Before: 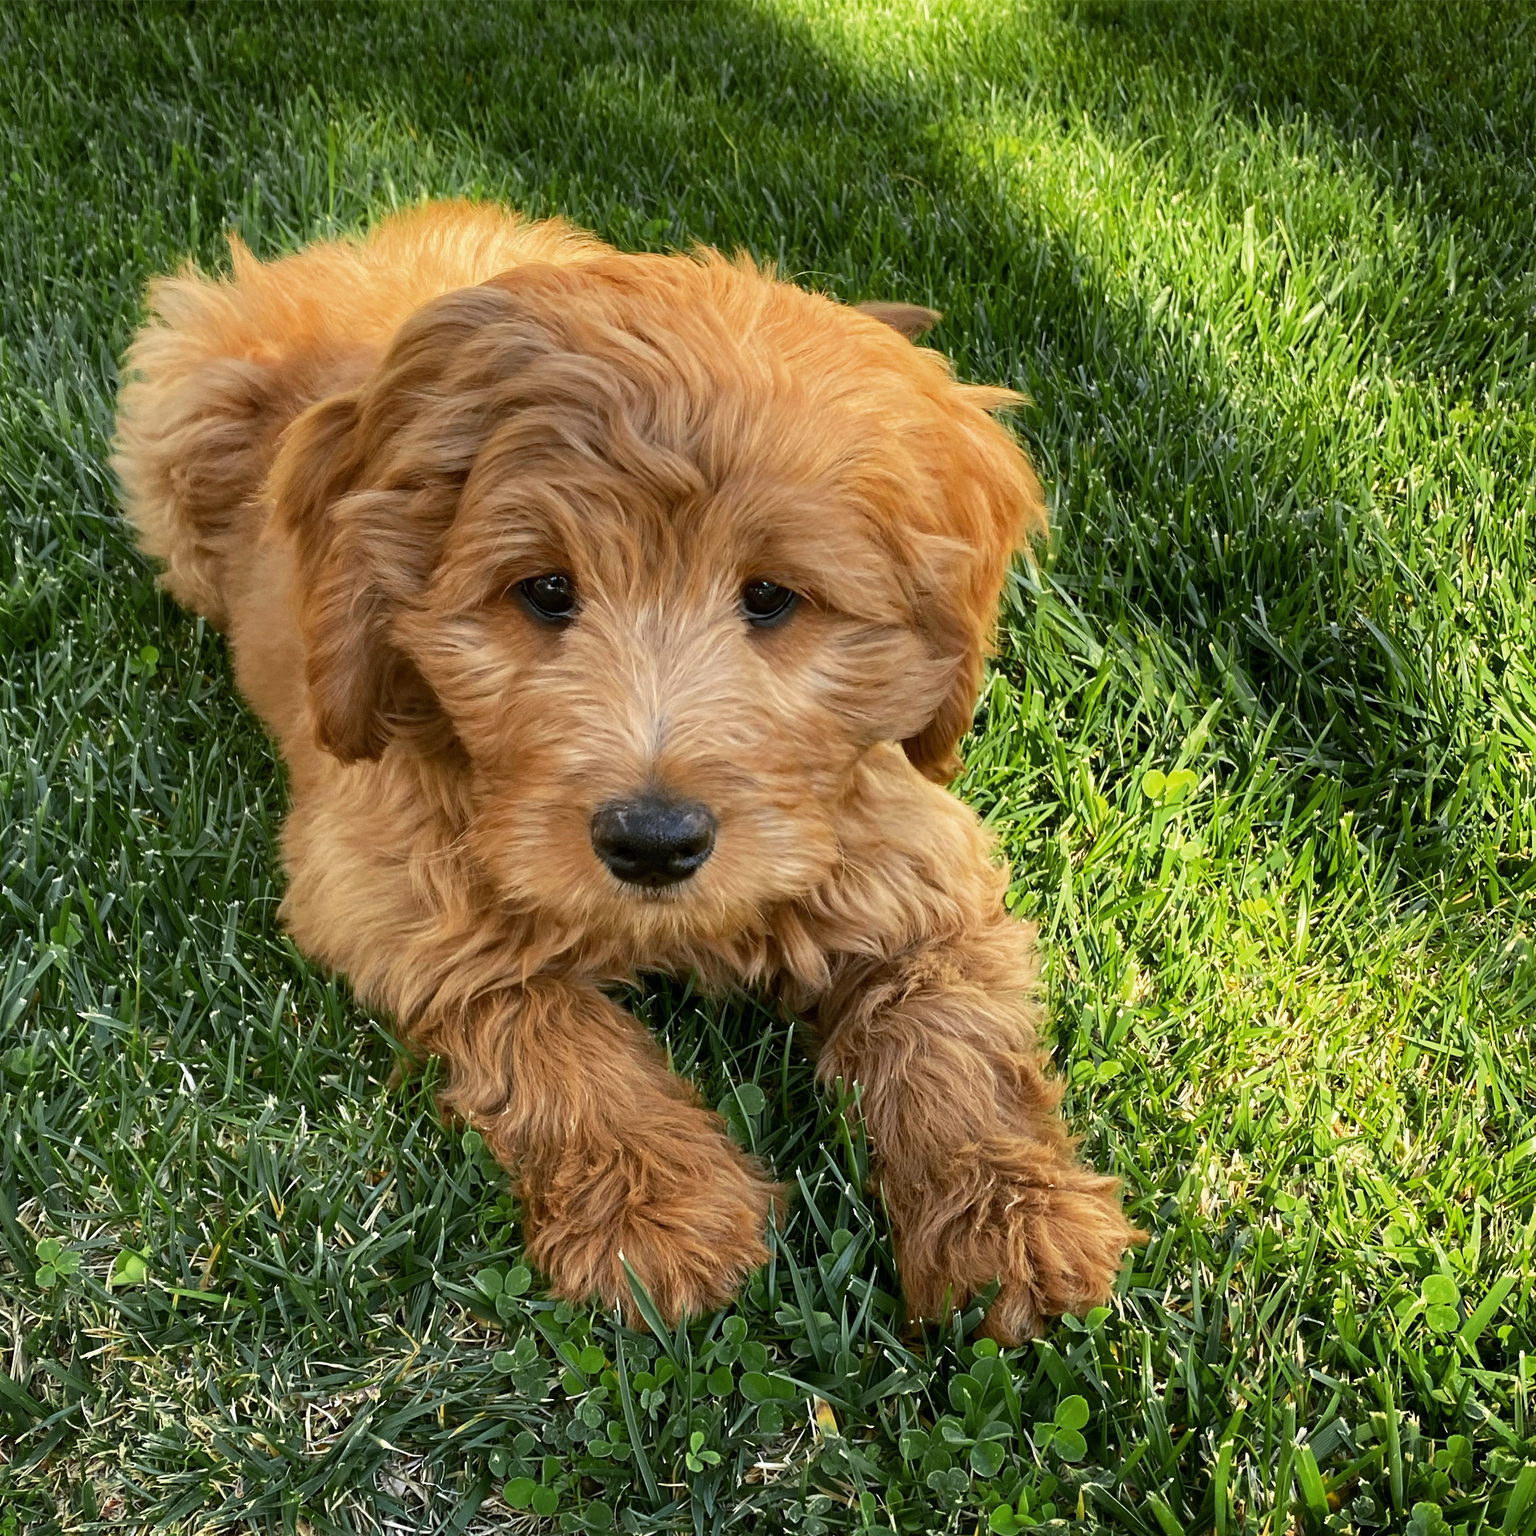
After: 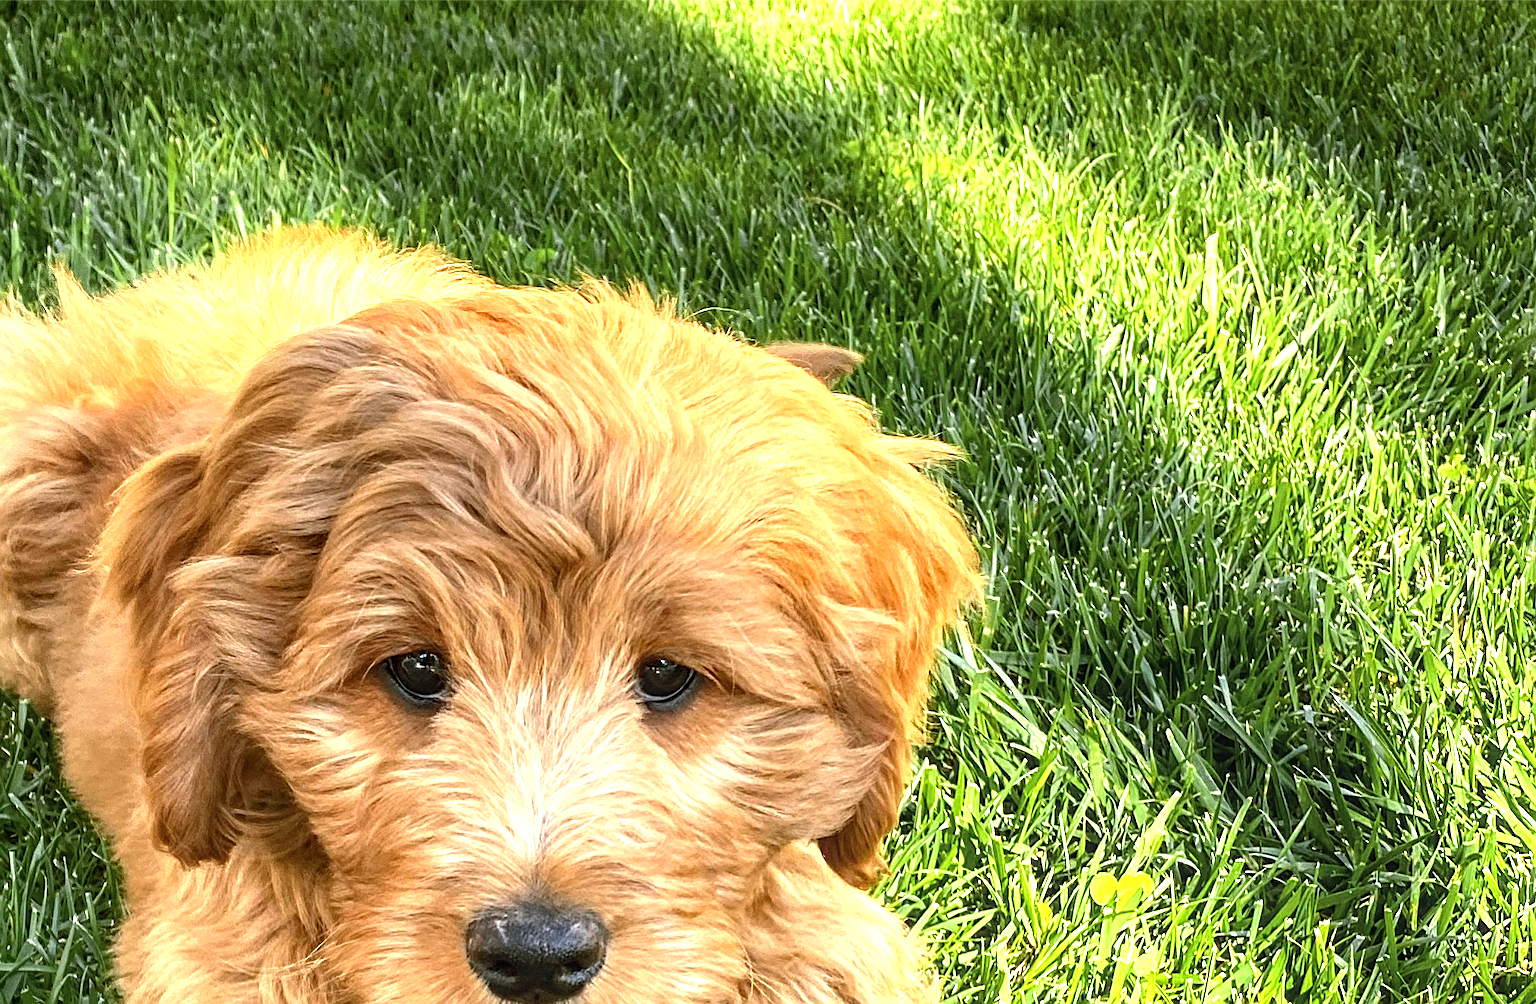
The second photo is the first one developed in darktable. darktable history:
local contrast: detail 130%
sharpen: on, module defaults
crop and rotate: left 11.78%, bottom 42.266%
exposure: black level correction -0.002, exposure 1.113 EV, compensate exposure bias true, compensate highlight preservation false
